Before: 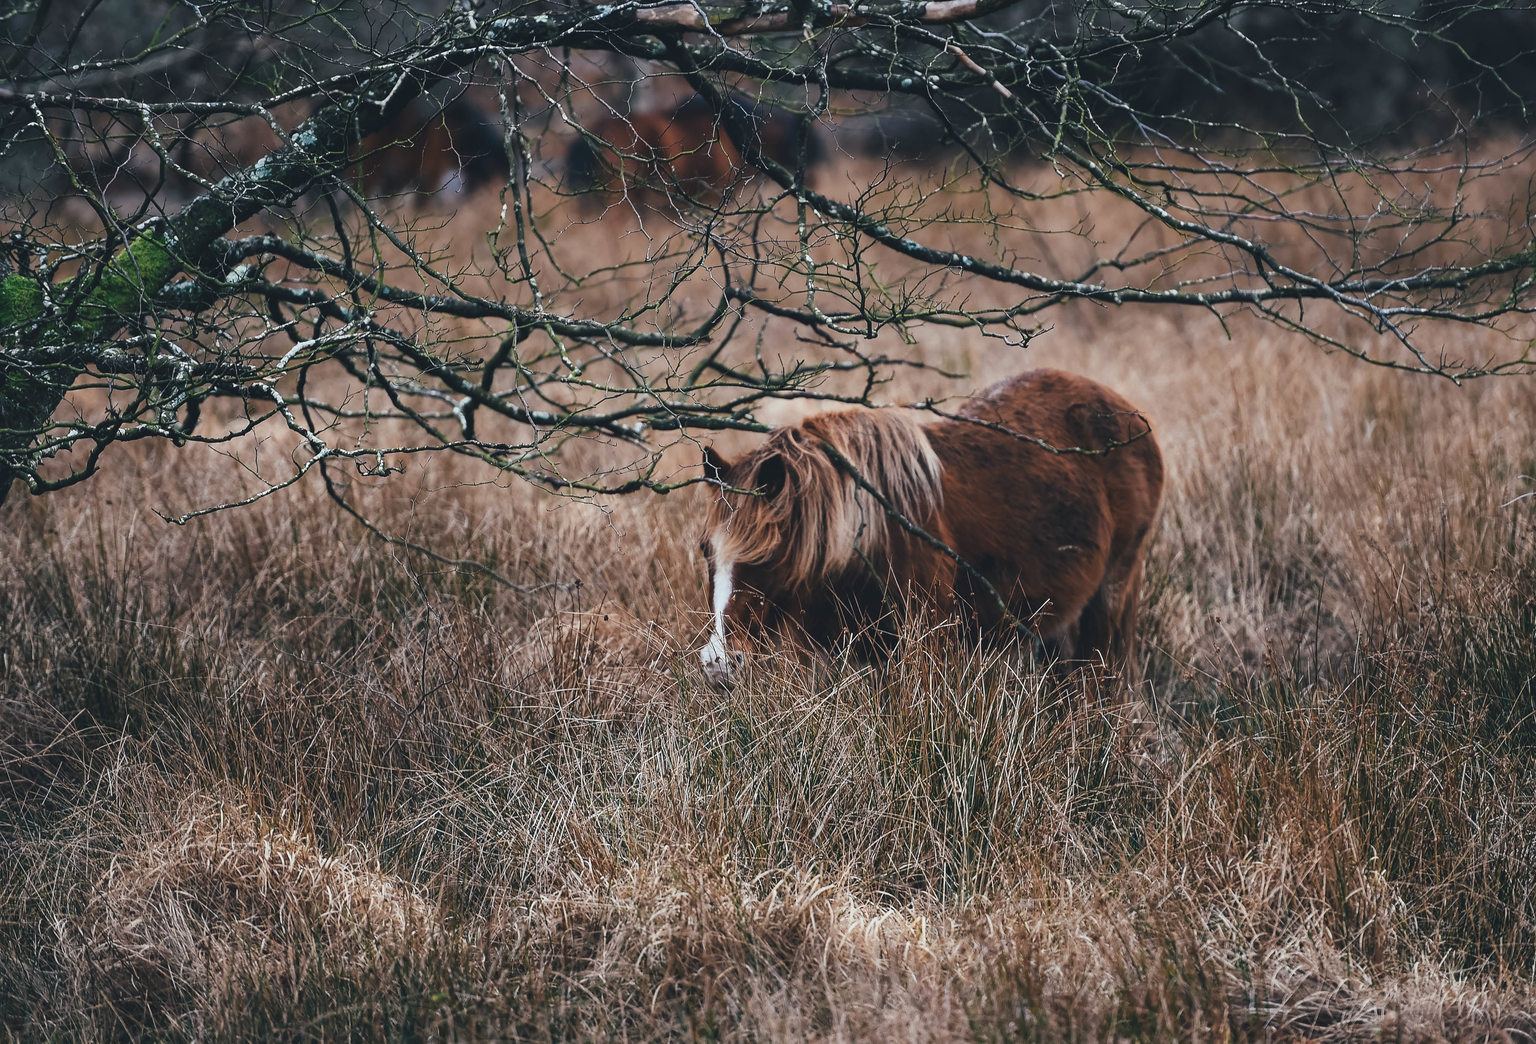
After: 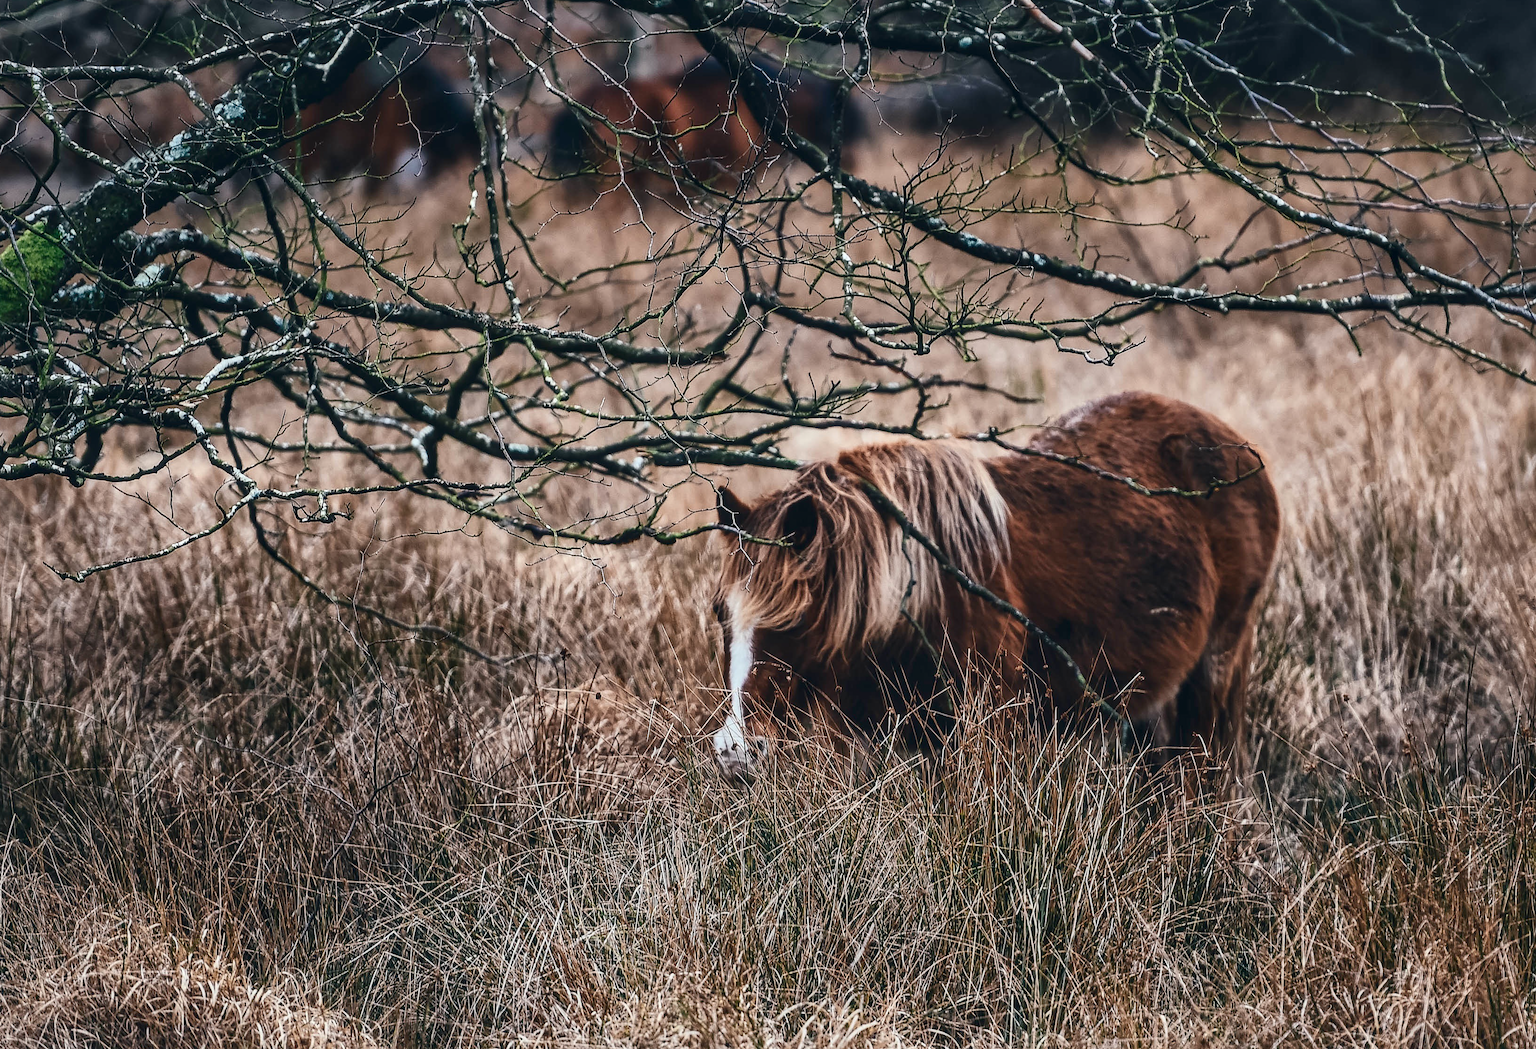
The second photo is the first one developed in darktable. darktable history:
contrast brightness saturation: contrast 0.276
crop and rotate: left 7.595%, top 4.653%, right 10.528%, bottom 13.036%
shadows and highlights: on, module defaults
local contrast: detail 130%
